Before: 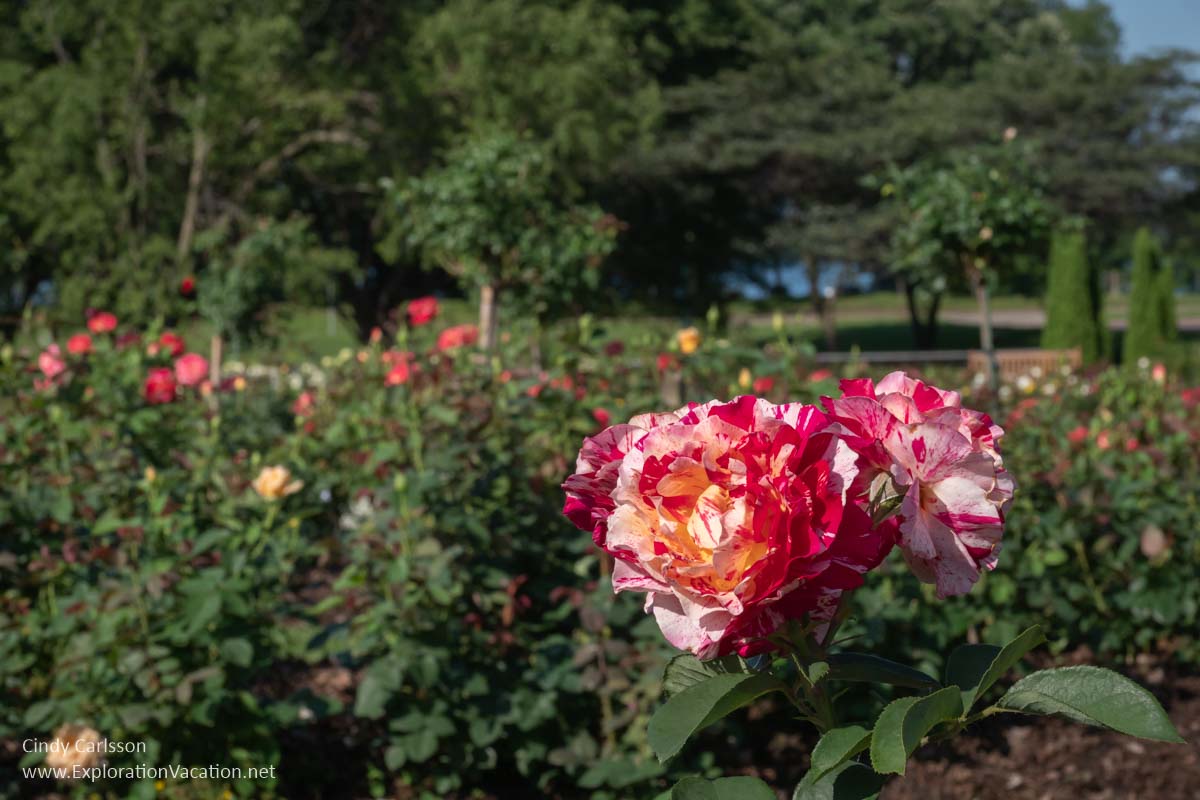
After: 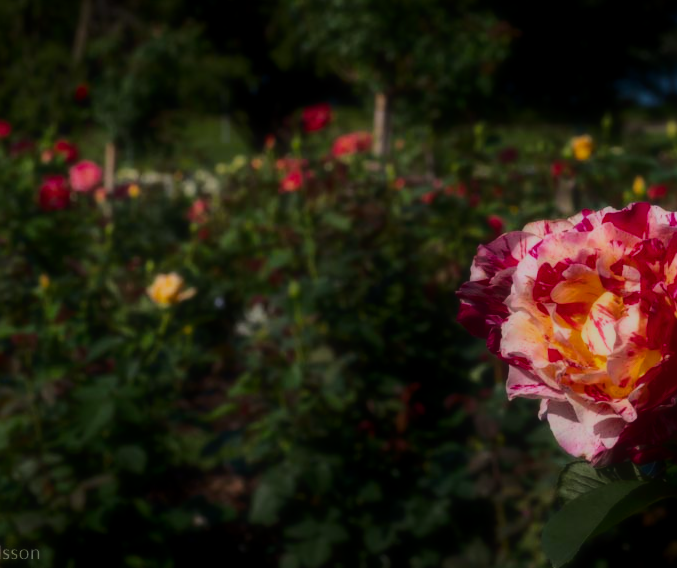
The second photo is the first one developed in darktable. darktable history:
tone equalizer: -8 EV -2 EV, -7 EV -1.97 EV, -6 EV -1.99 EV, -5 EV -1.99 EV, -4 EV -1.98 EV, -3 EV -1.99 EV, -2 EV -1.97 EV, -1 EV -1.62 EV, +0 EV -2 EV
local contrast: detail 130%
color balance rgb: shadows lift › luminance 0.82%, shadows lift › chroma 0.377%, shadows lift › hue 17.09°, perceptual saturation grading › global saturation 25.55%, perceptual brilliance grading › highlights 9.445%, perceptual brilliance grading › mid-tones 5.731%, global vibrance 20%
crop: left 8.893%, top 24.203%, right 34.665%, bottom 4.734%
contrast equalizer: y [[0.5, 0.542, 0.583, 0.625, 0.667, 0.708], [0.5 ×6], [0.5 ×6], [0 ×6], [0 ×6]], mix -0.995
base curve: curves: ch0 [(0, 0) (0.036, 0.025) (0.121, 0.166) (0.206, 0.329) (0.605, 0.79) (1, 1)]
exposure: exposure 0.239 EV, compensate highlight preservation false
